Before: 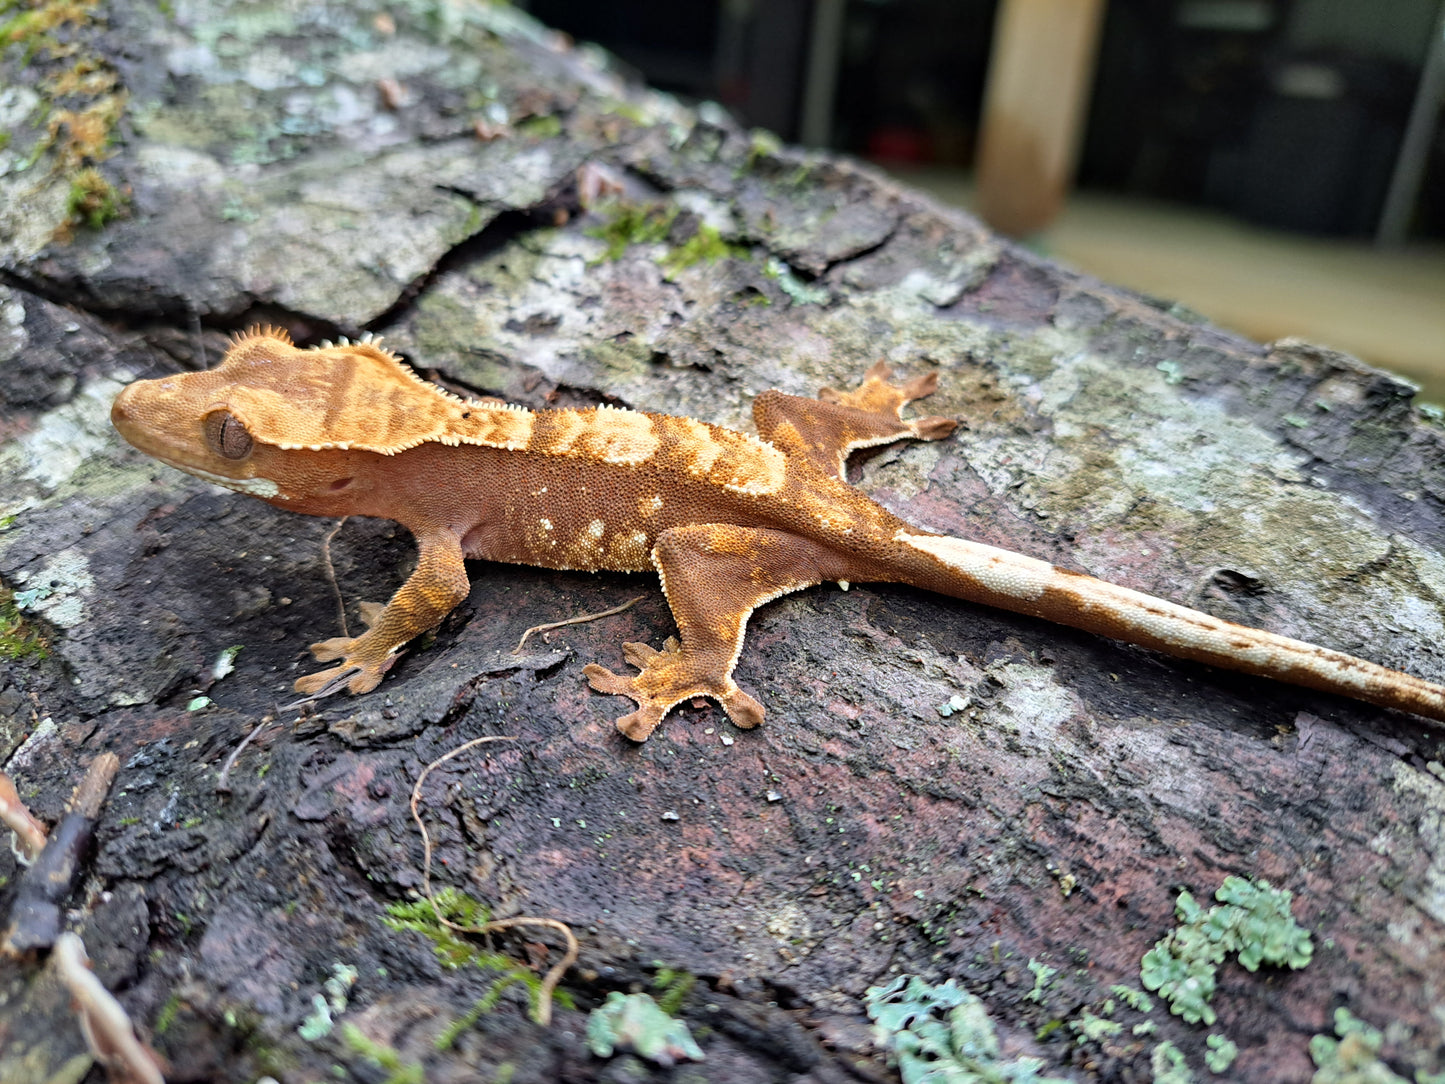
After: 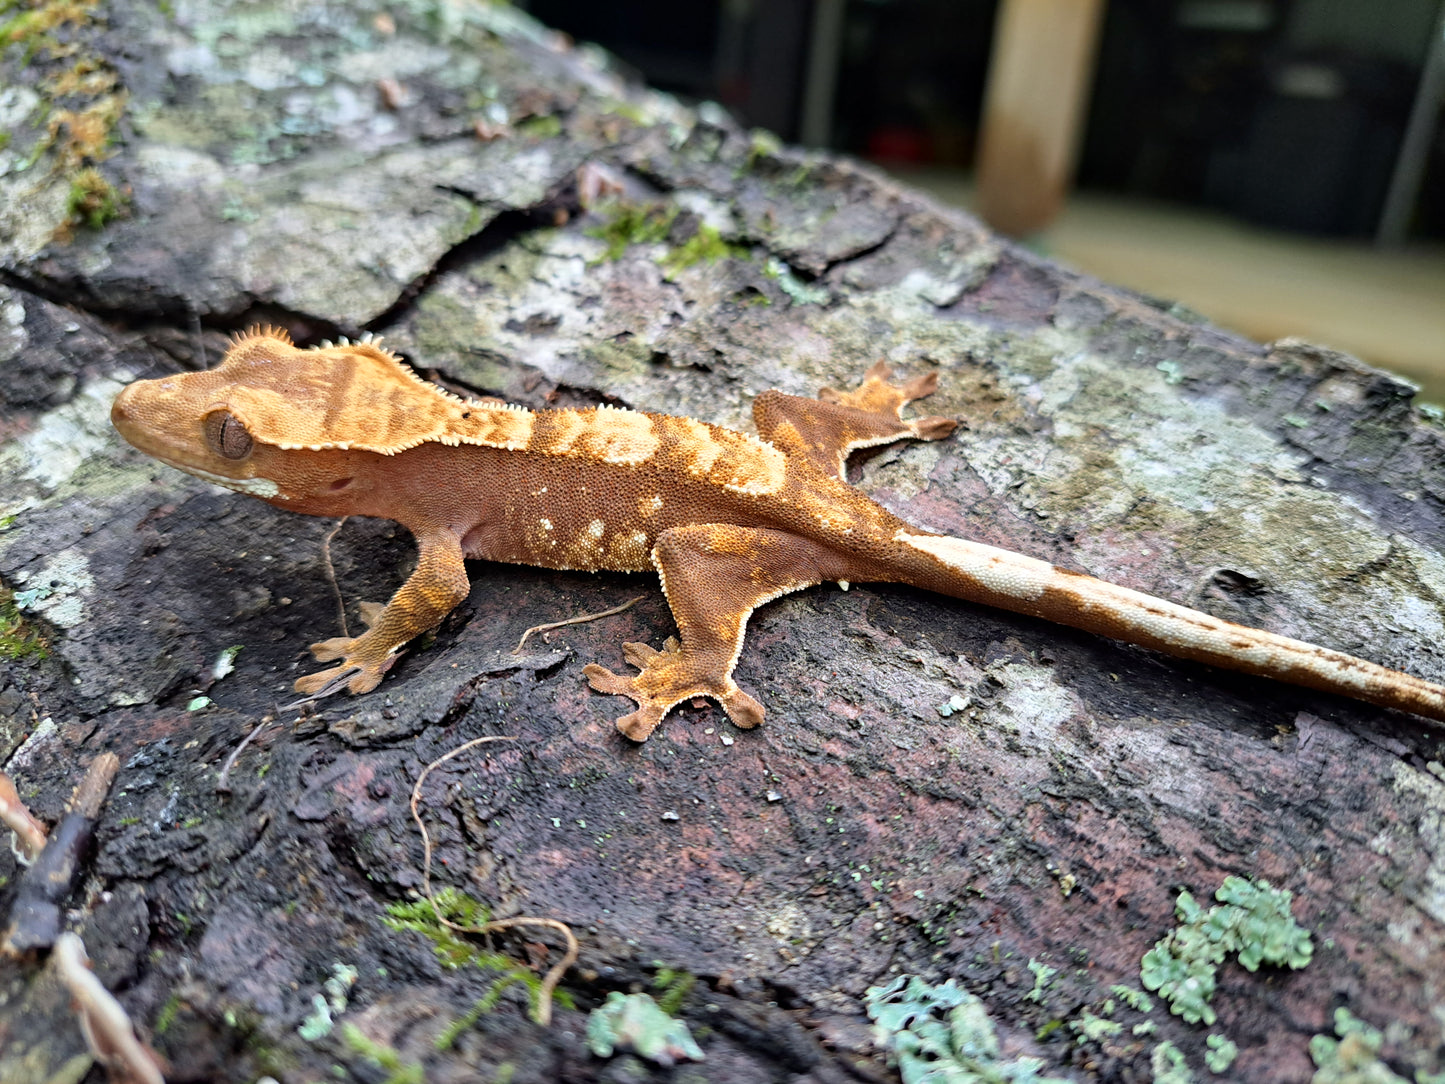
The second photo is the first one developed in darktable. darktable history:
shadows and highlights: shadows -30, highlights 30
